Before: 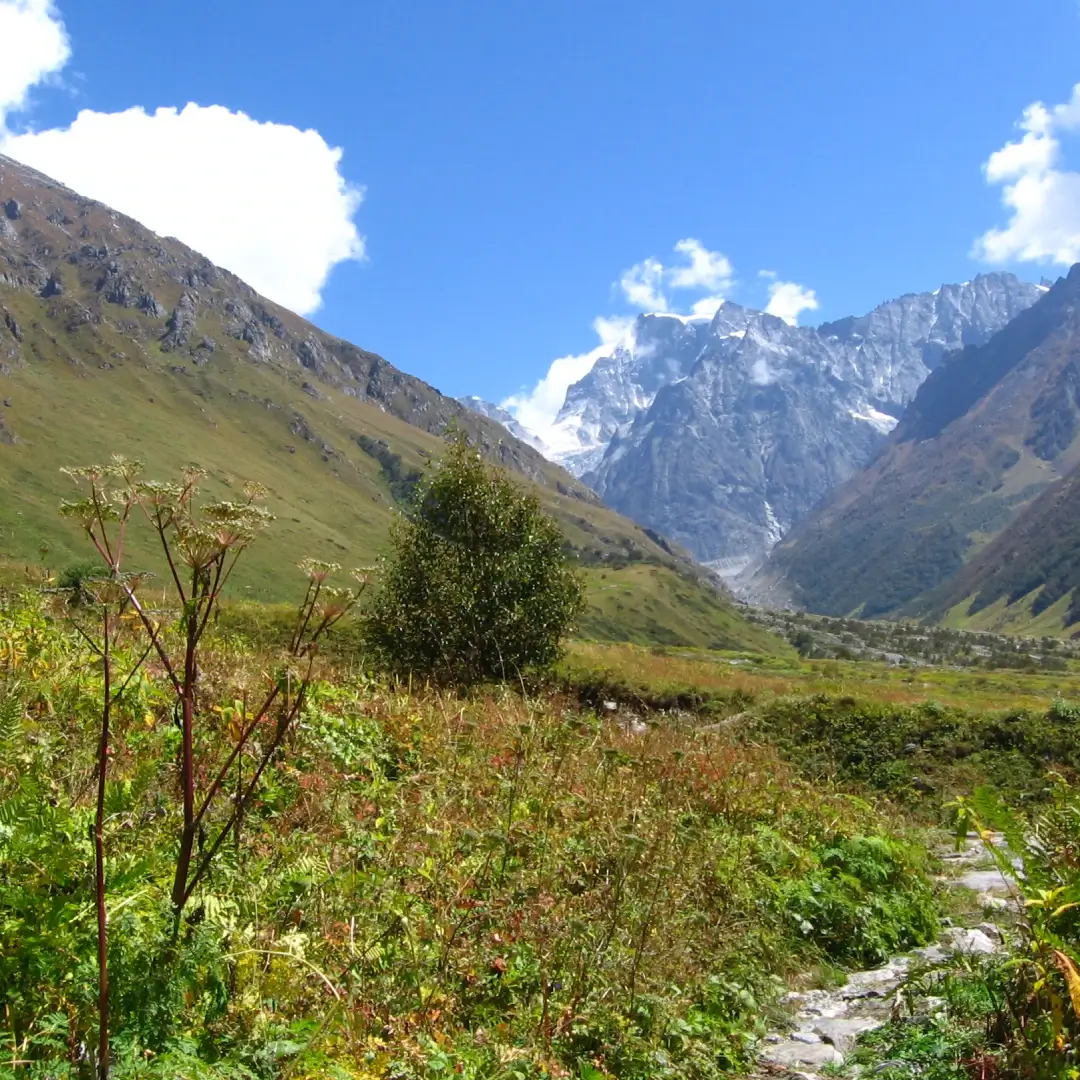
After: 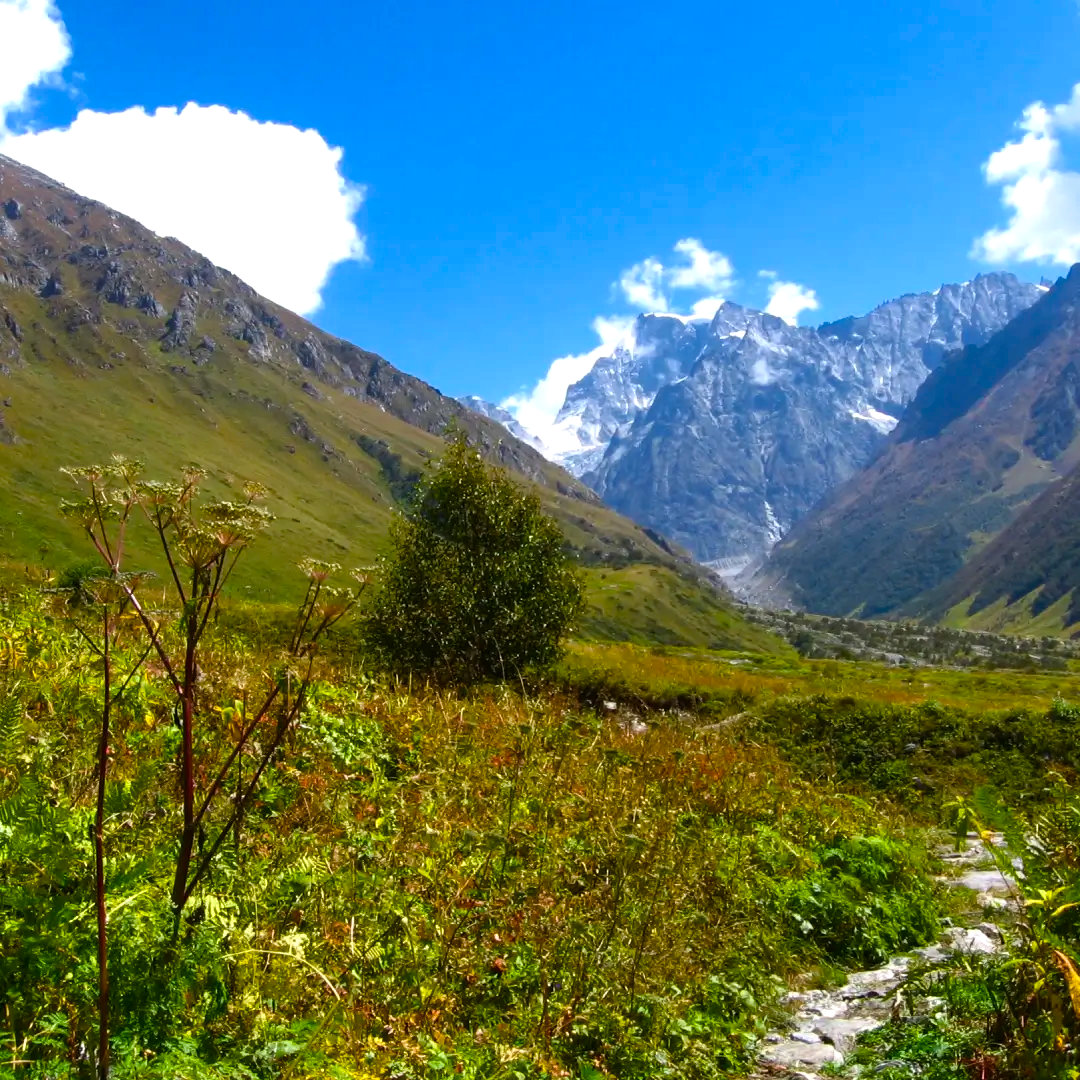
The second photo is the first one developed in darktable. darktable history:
exposure: exposure -0.293 EV, compensate highlight preservation false
color balance rgb: linear chroma grading › global chroma 16.62%, perceptual saturation grading › highlights -8.63%, perceptual saturation grading › mid-tones 18.66%, perceptual saturation grading › shadows 28.49%, perceptual brilliance grading › highlights 14.22%, perceptual brilliance grading › shadows -18.96%, global vibrance 27.71%
